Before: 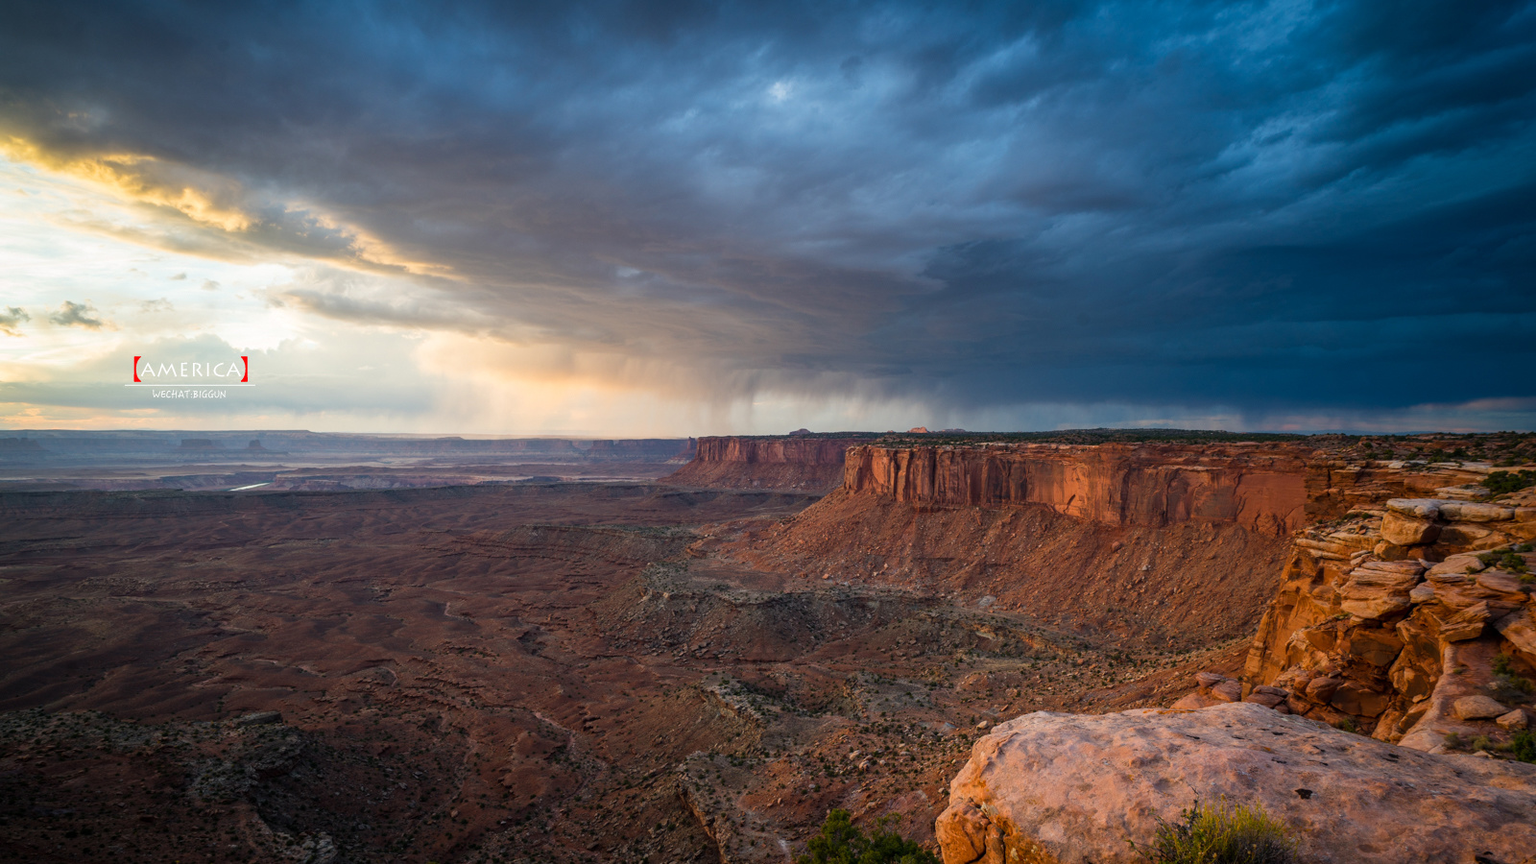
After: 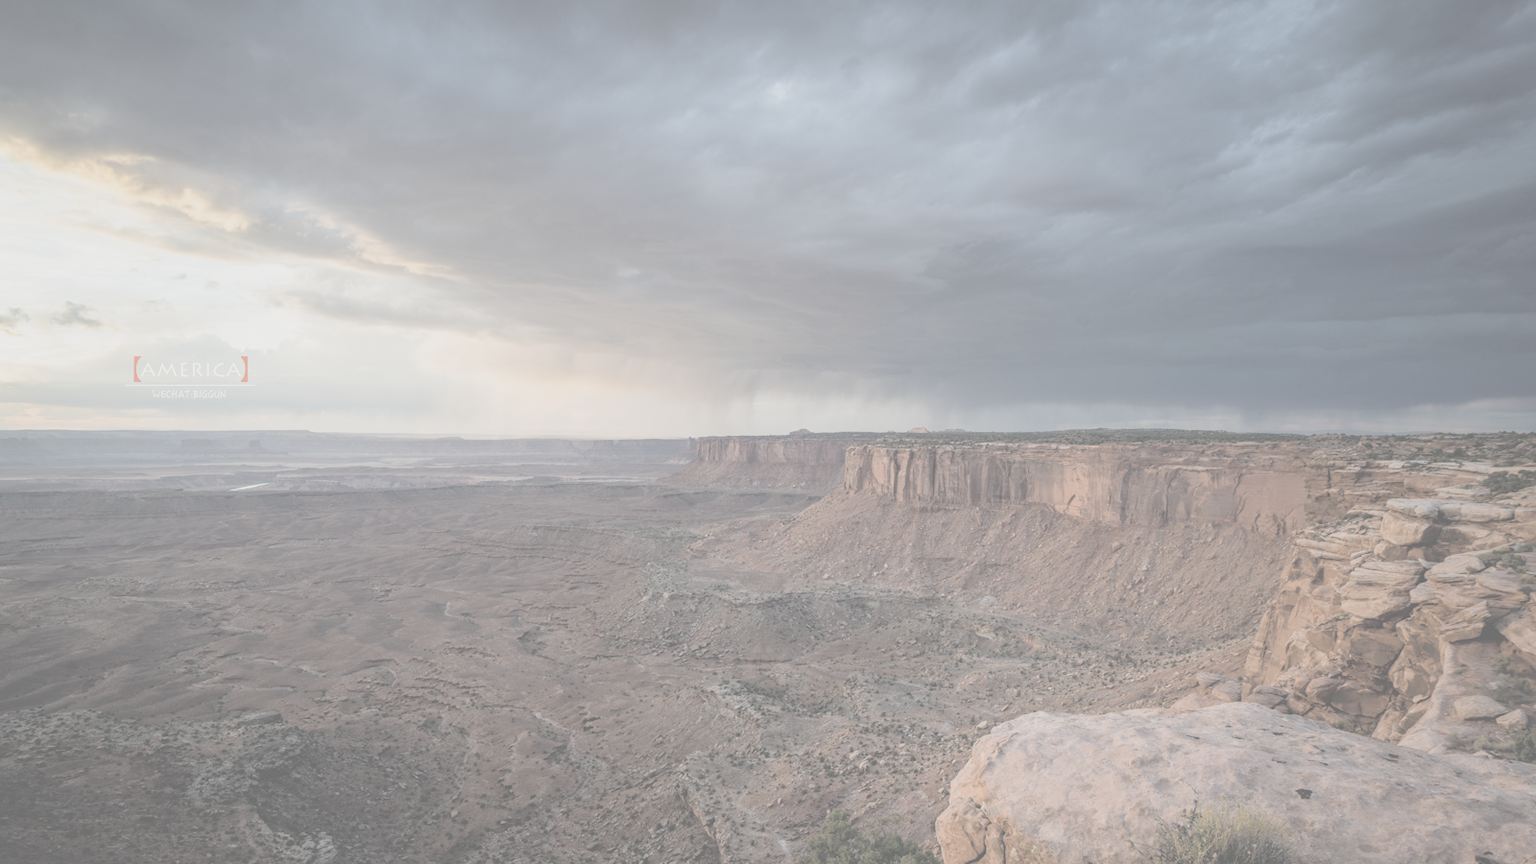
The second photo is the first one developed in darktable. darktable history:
contrast brightness saturation: contrast -0.317, brightness 0.734, saturation -0.783
exposure: black level correction 0.002, compensate highlight preservation false
